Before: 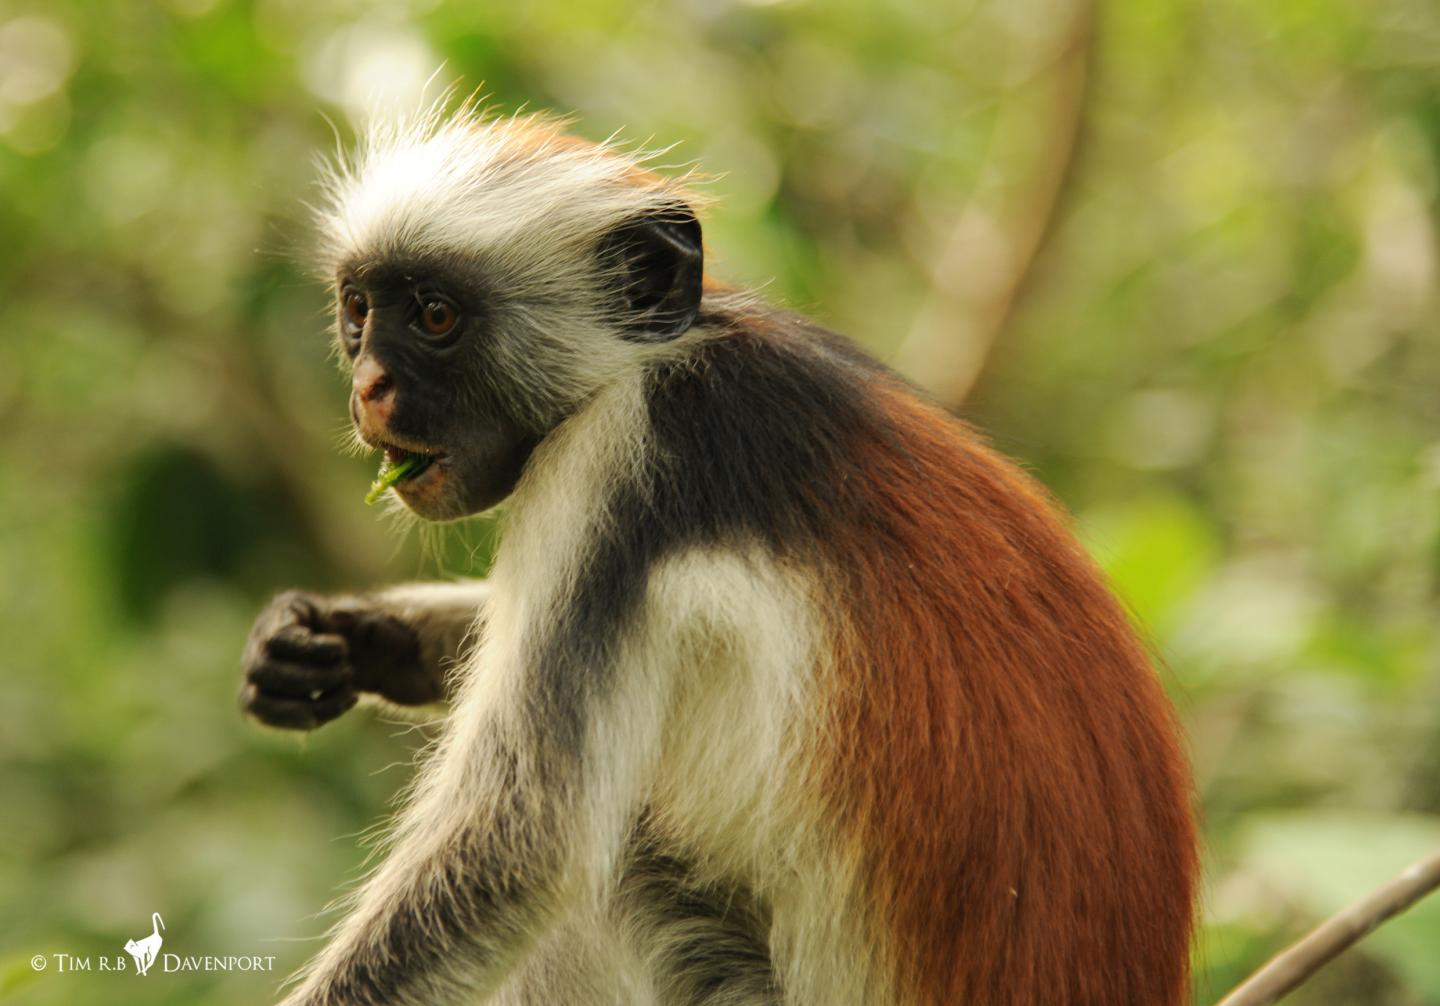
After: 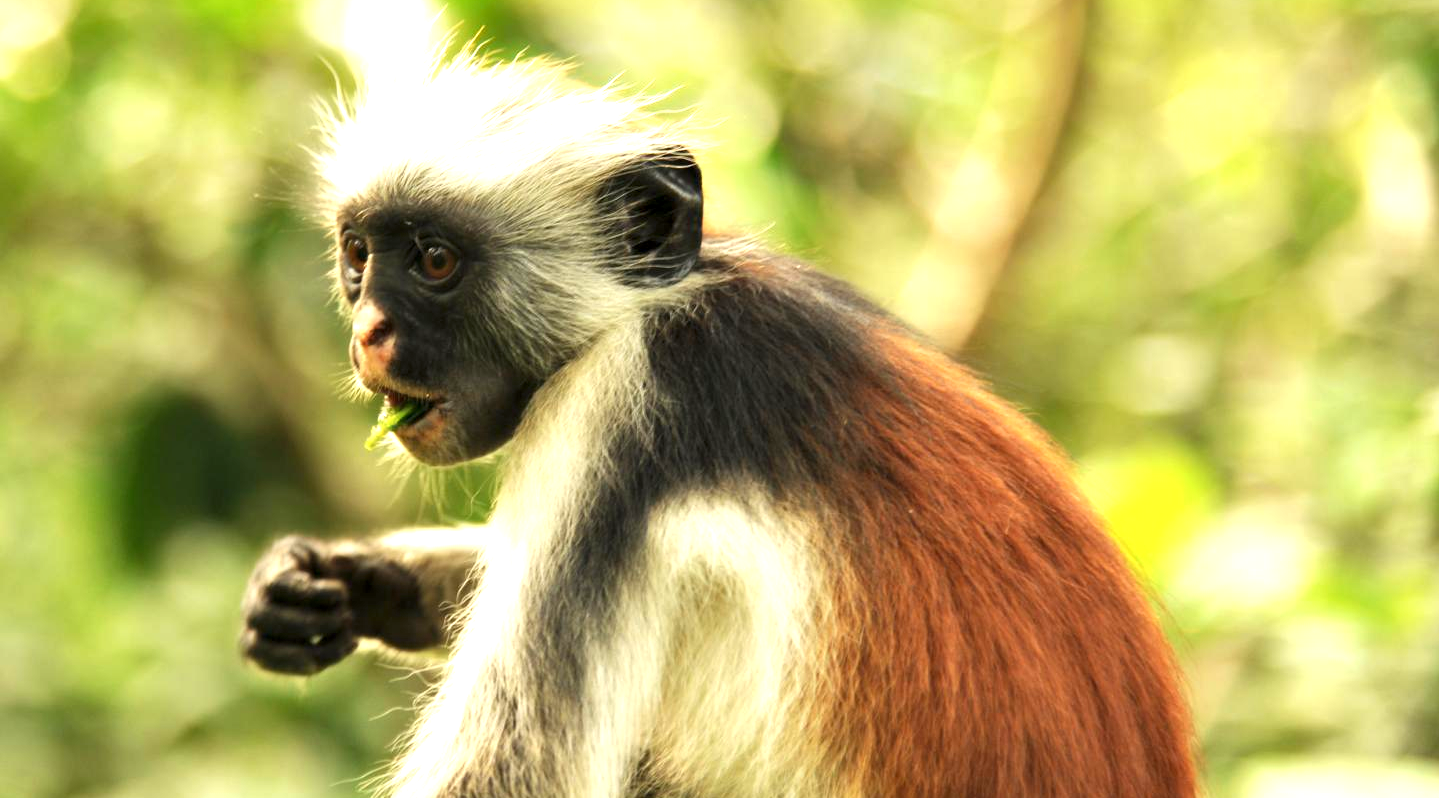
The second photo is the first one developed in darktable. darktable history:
contrast equalizer: octaves 7, y [[0.514, 0.573, 0.581, 0.508, 0.5, 0.5], [0.5 ×6], [0.5 ×6], [0 ×6], [0 ×6]]
crop and rotate: top 5.648%, bottom 14.937%
exposure: exposure 1.143 EV, compensate highlight preservation false
